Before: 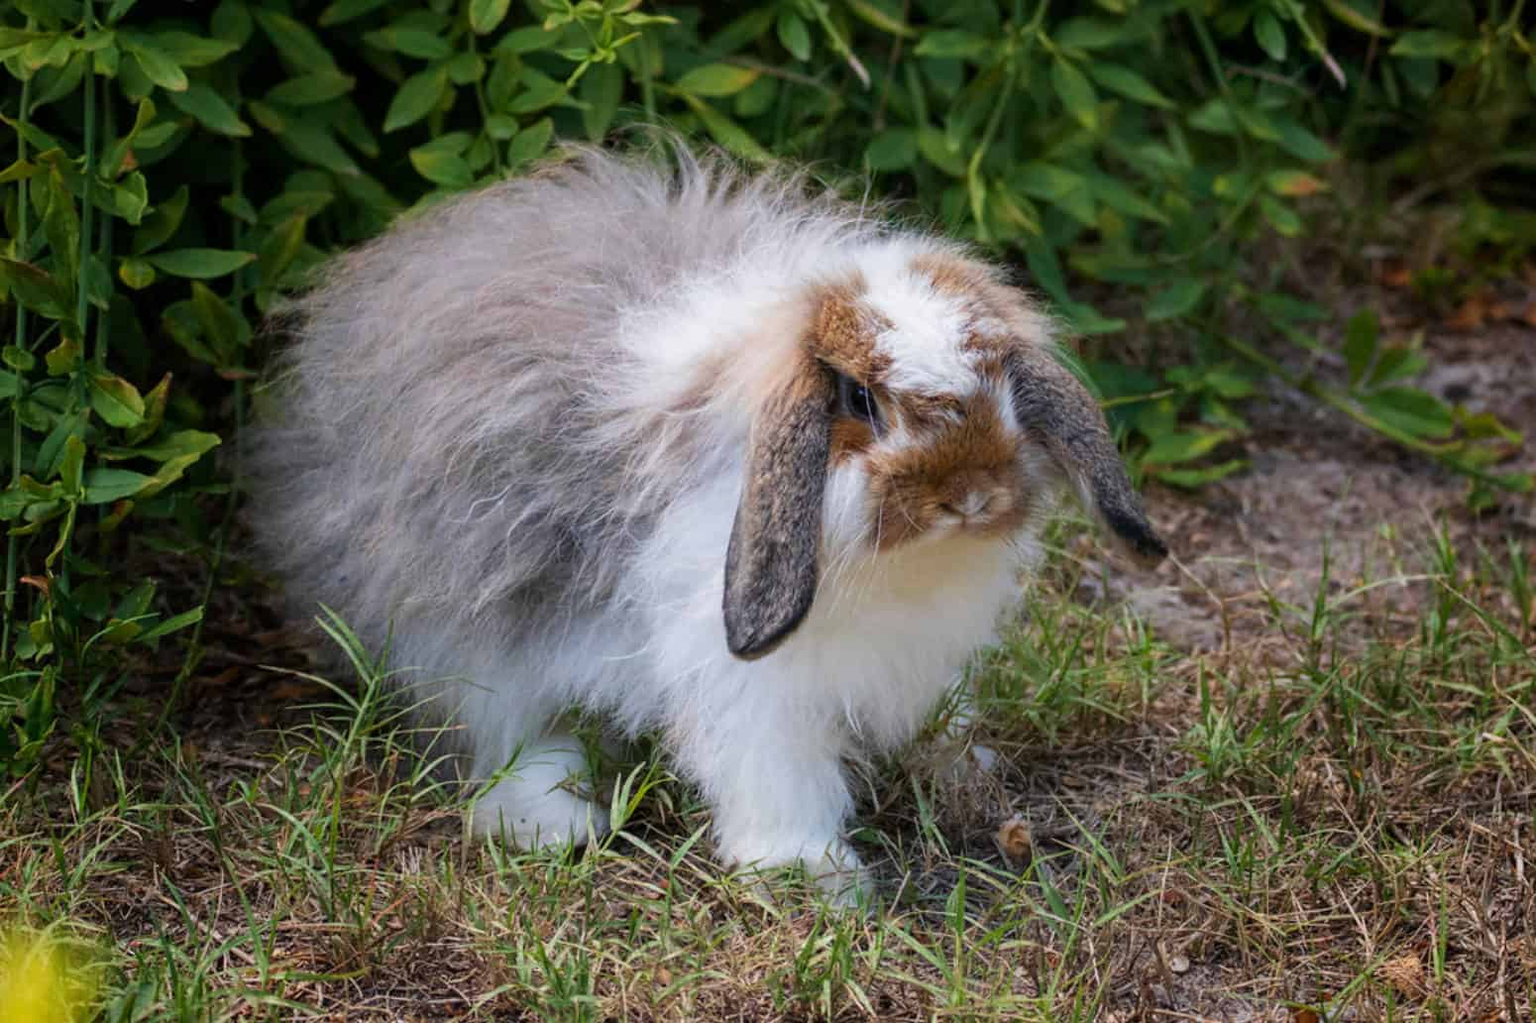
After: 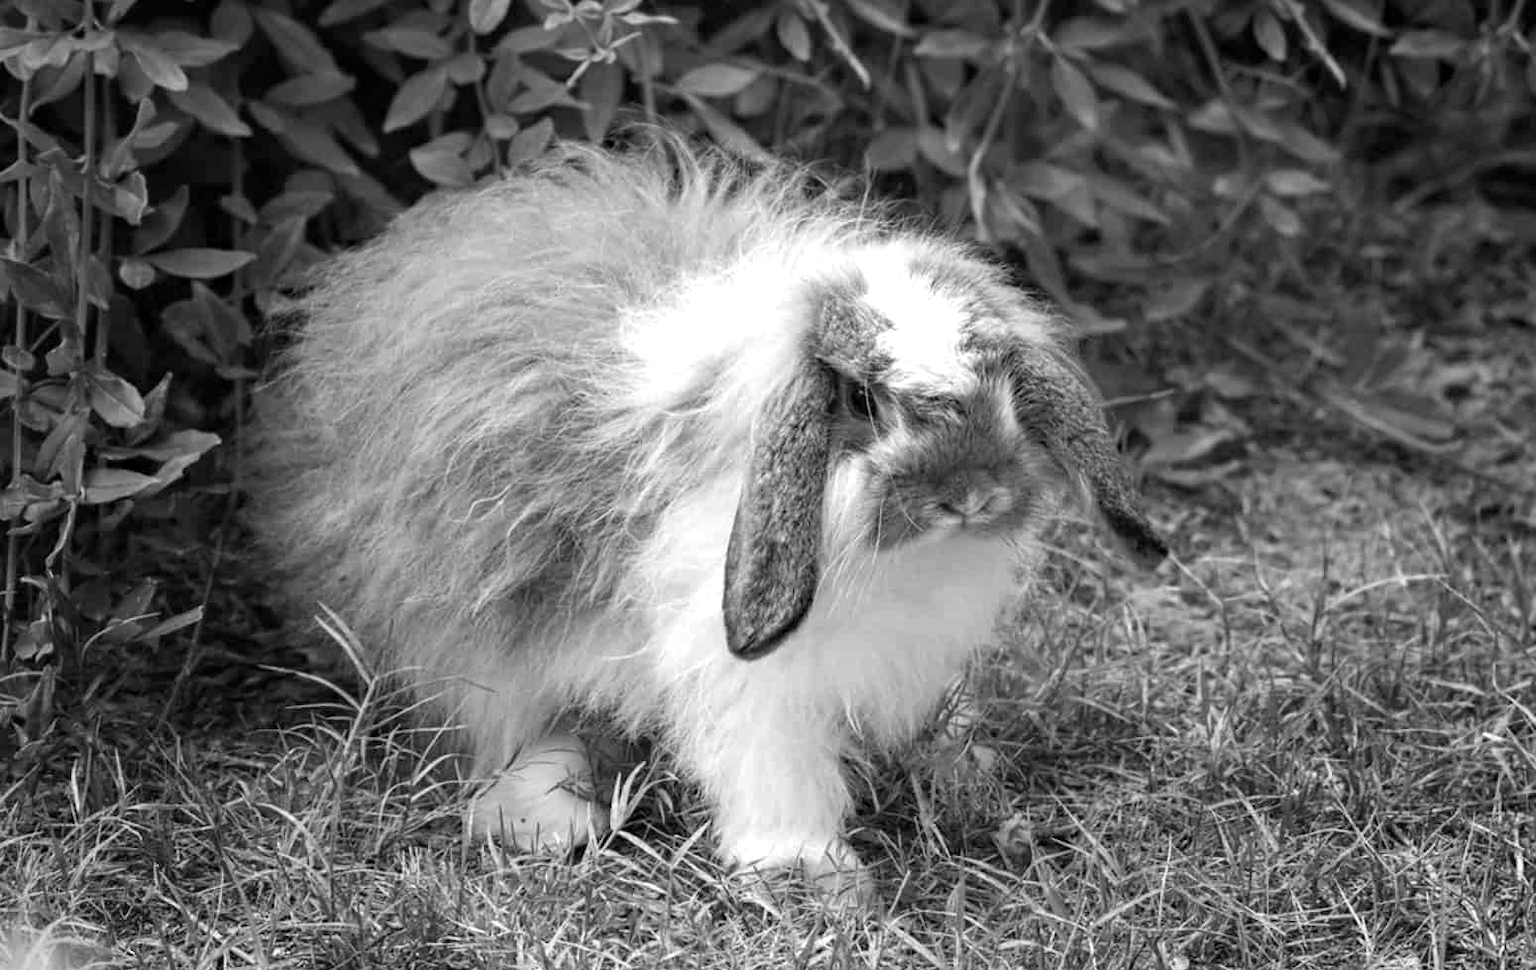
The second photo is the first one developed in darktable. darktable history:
monochrome: a 16.06, b 15.48, size 1
haze removal: compatibility mode true, adaptive false
exposure: black level correction 0, exposure 0.7 EV, compensate exposure bias true, compensate highlight preservation false
crop and rotate: top 0%, bottom 5.097%
